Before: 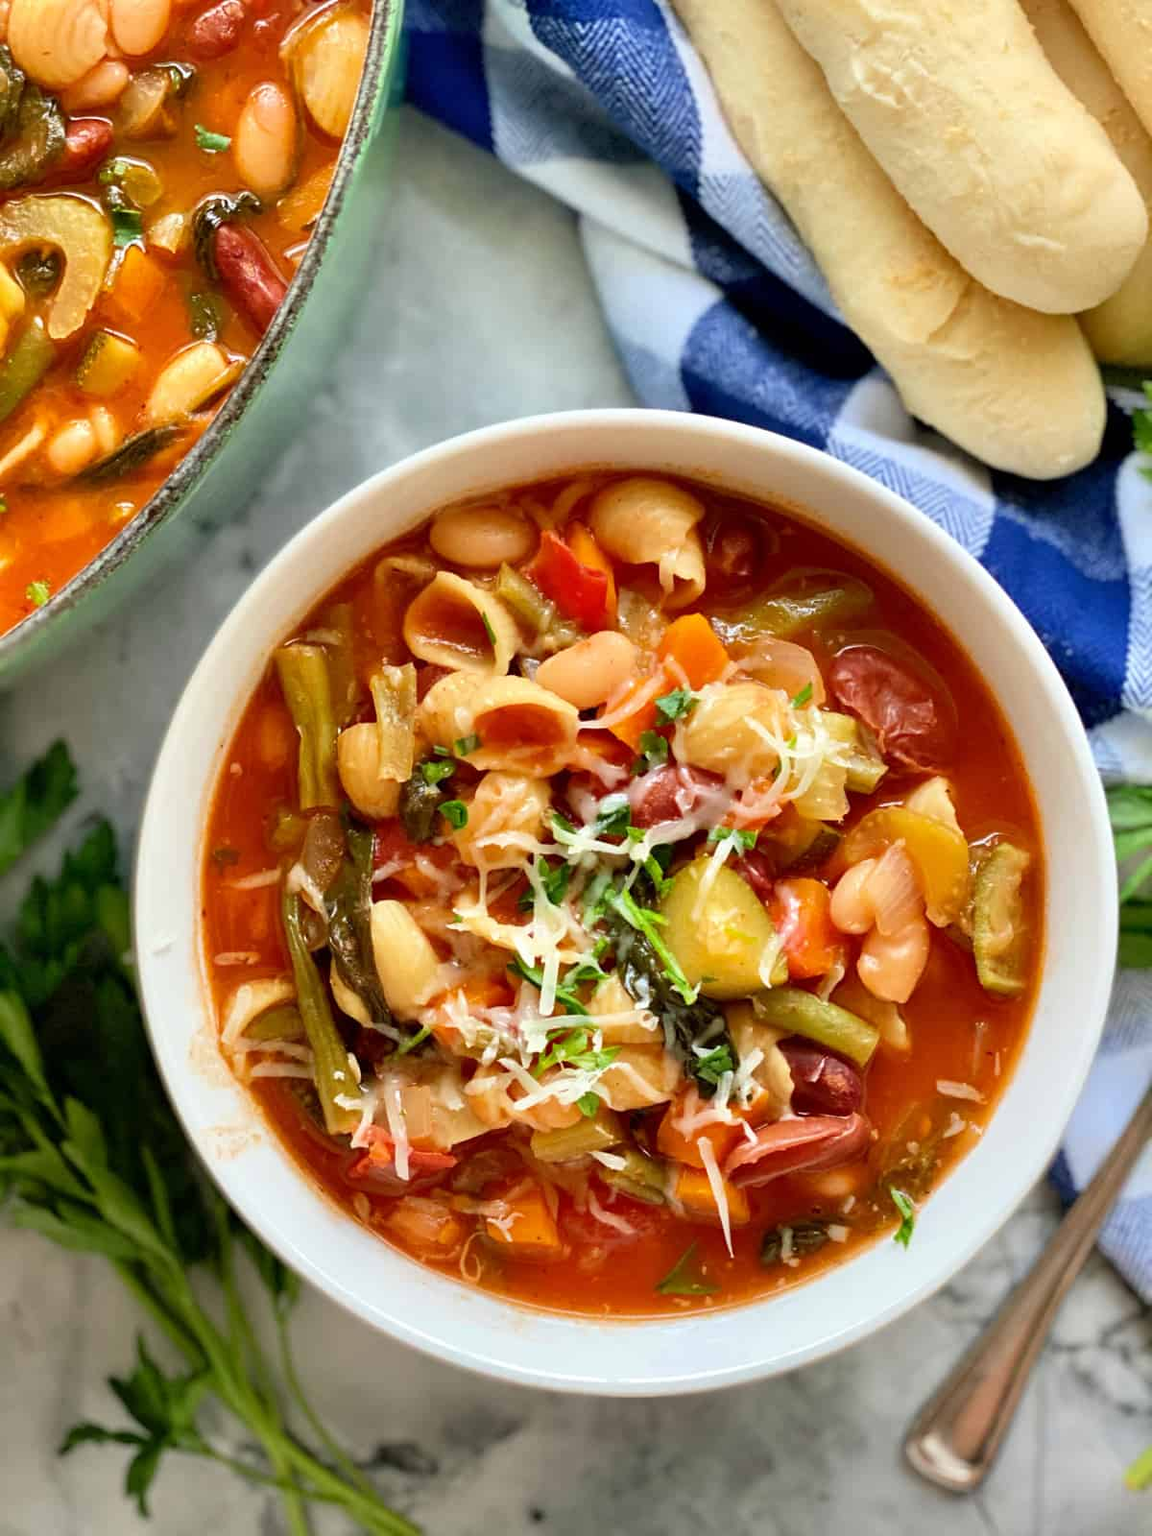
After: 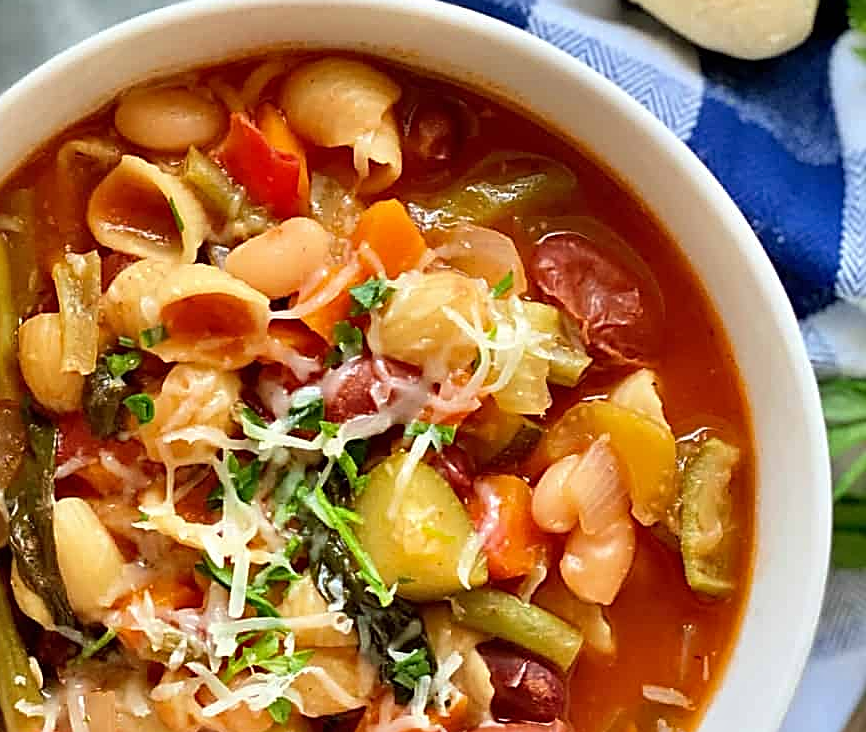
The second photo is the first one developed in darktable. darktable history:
crop and rotate: left 27.83%, top 27.51%, bottom 26.688%
sharpen: amount 0.896
shadows and highlights: low approximation 0.01, soften with gaussian
